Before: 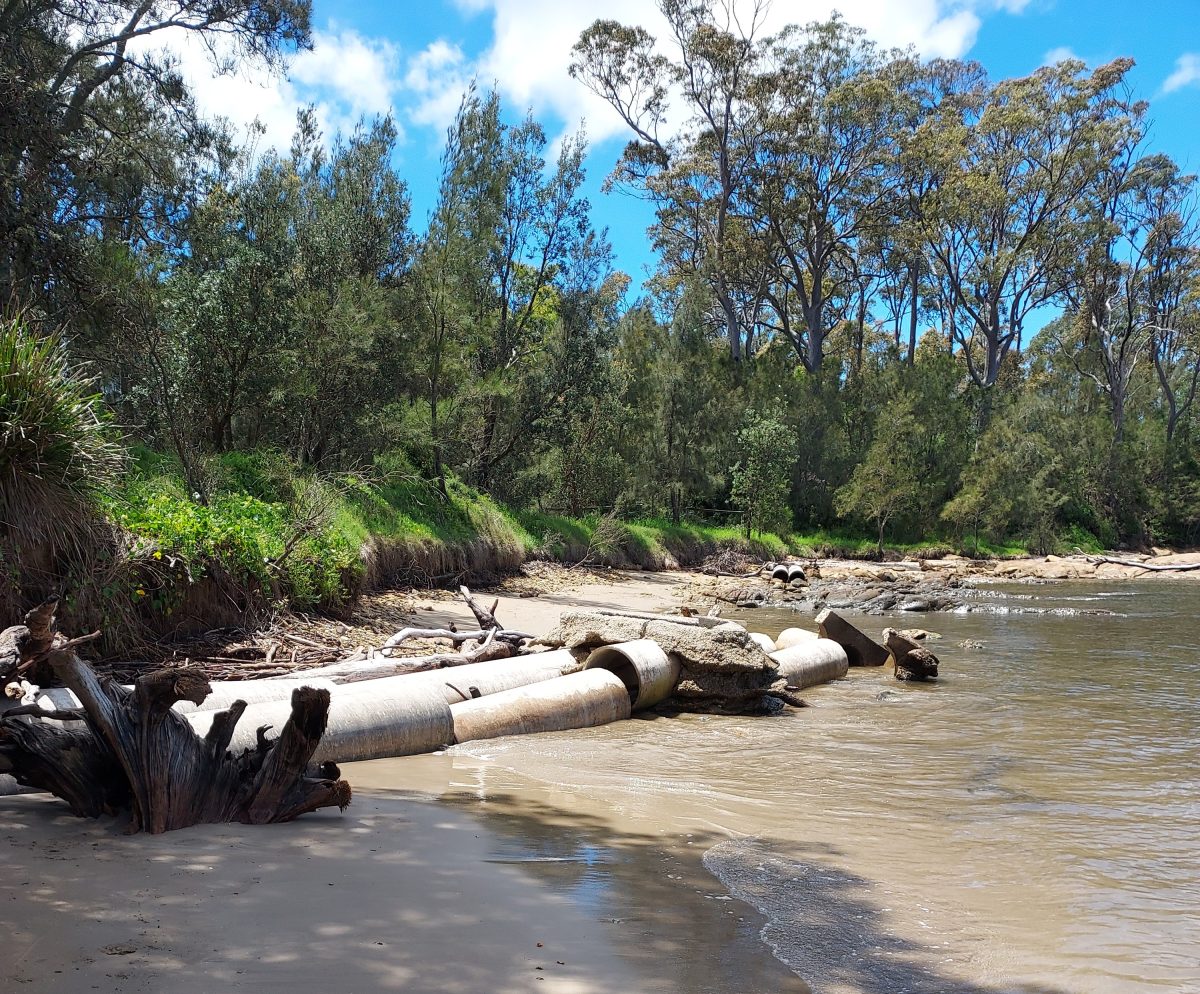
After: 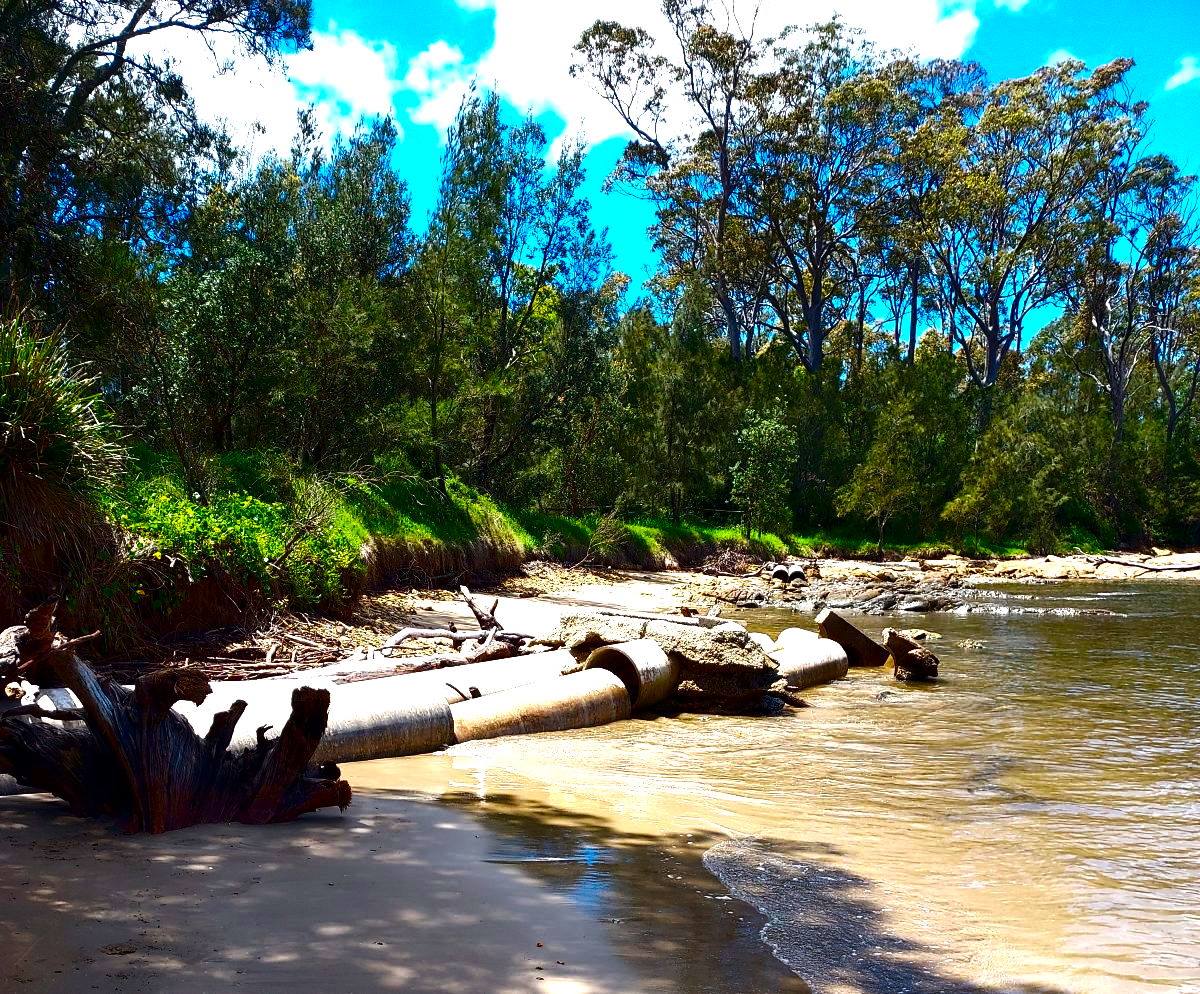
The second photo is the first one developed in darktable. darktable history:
contrast brightness saturation: contrast 0.1, brightness -0.26, saturation 0.14
exposure: exposure 0.3 EV, compensate highlight preservation false
color balance rgb: linear chroma grading › global chroma 9%, perceptual saturation grading › global saturation 36%, perceptual saturation grading › shadows 35%, perceptual brilliance grading › global brilliance 15%, perceptual brilliance grading › shadows -35%, global vibrance 15%
